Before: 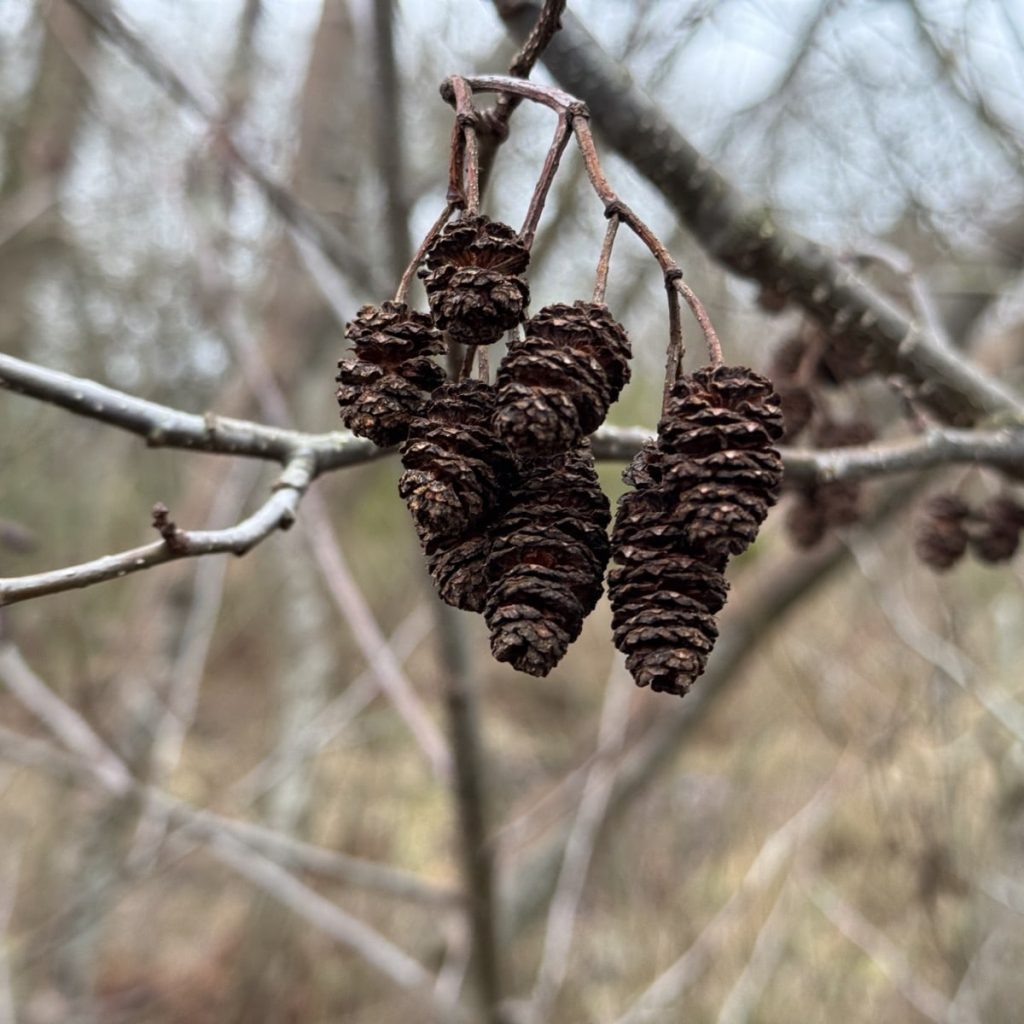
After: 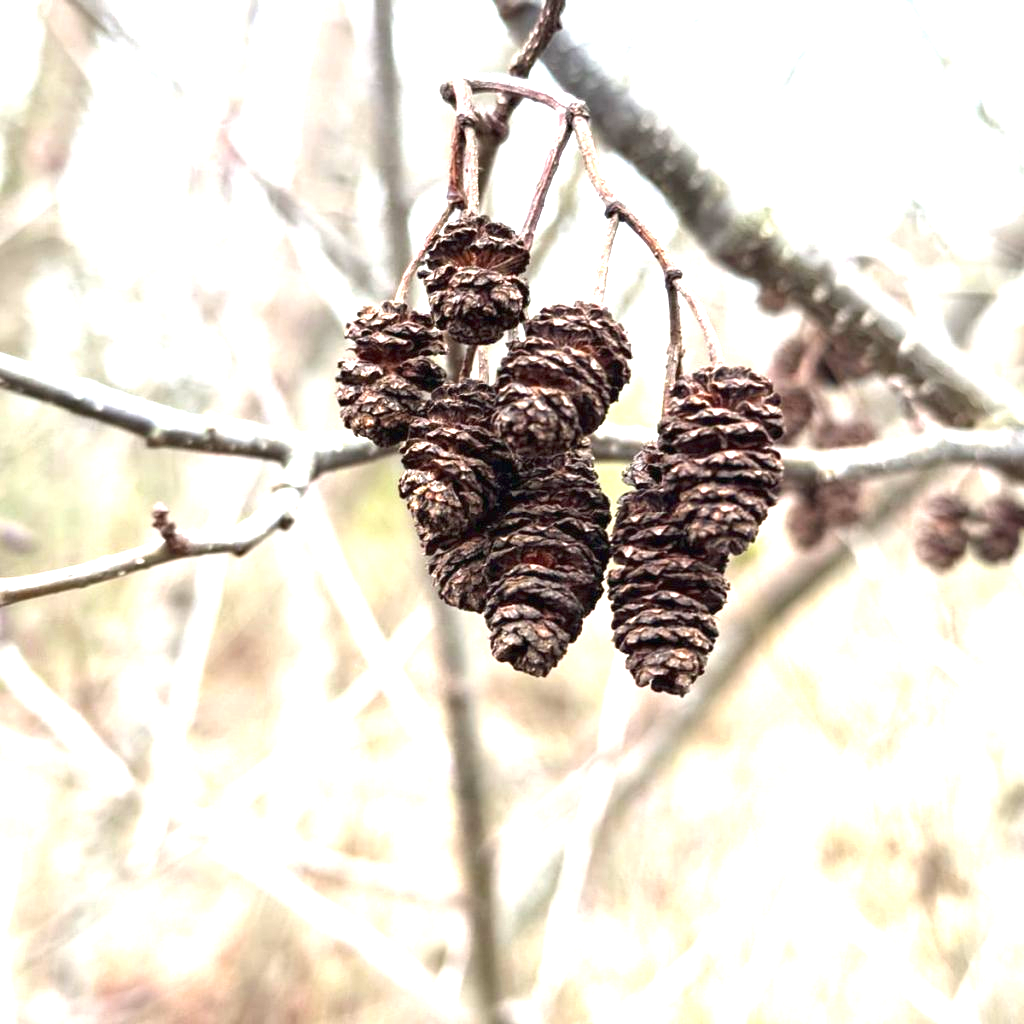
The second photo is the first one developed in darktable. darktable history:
exposure: black level correction 0, exposure 2.144 EV, compensate highlight preservation false
